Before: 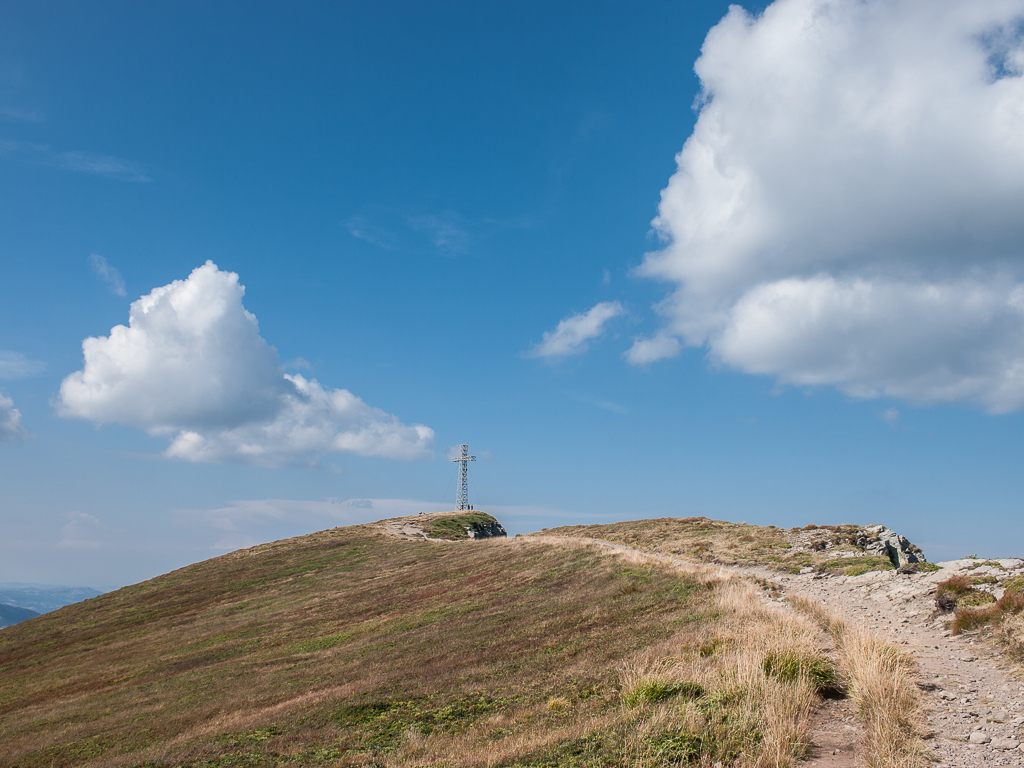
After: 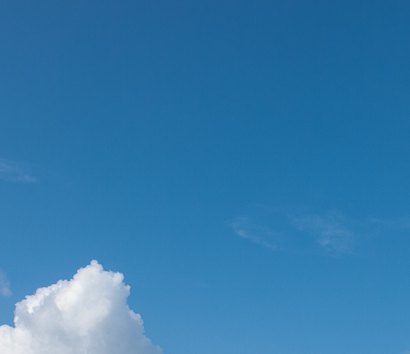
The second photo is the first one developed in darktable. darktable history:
crop and rotate: left 11.257%, top 0.066%, right 48.684%, bottom 53.774%
